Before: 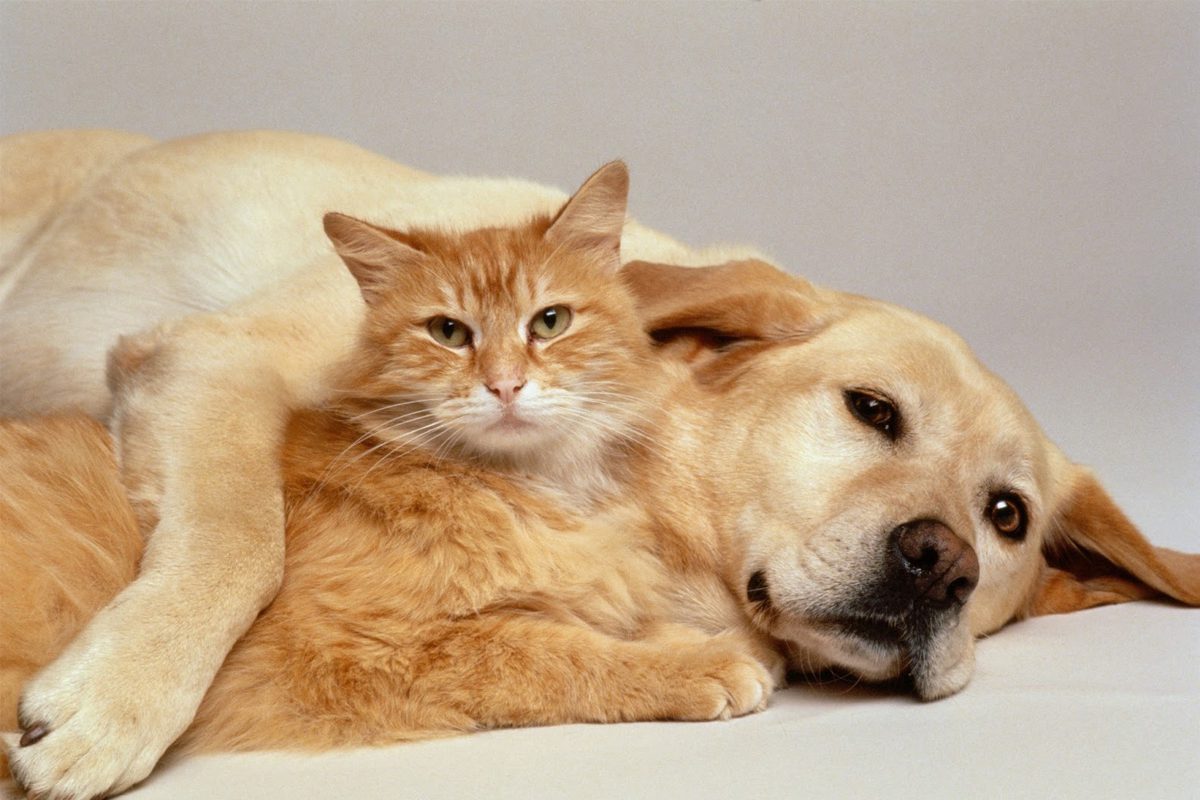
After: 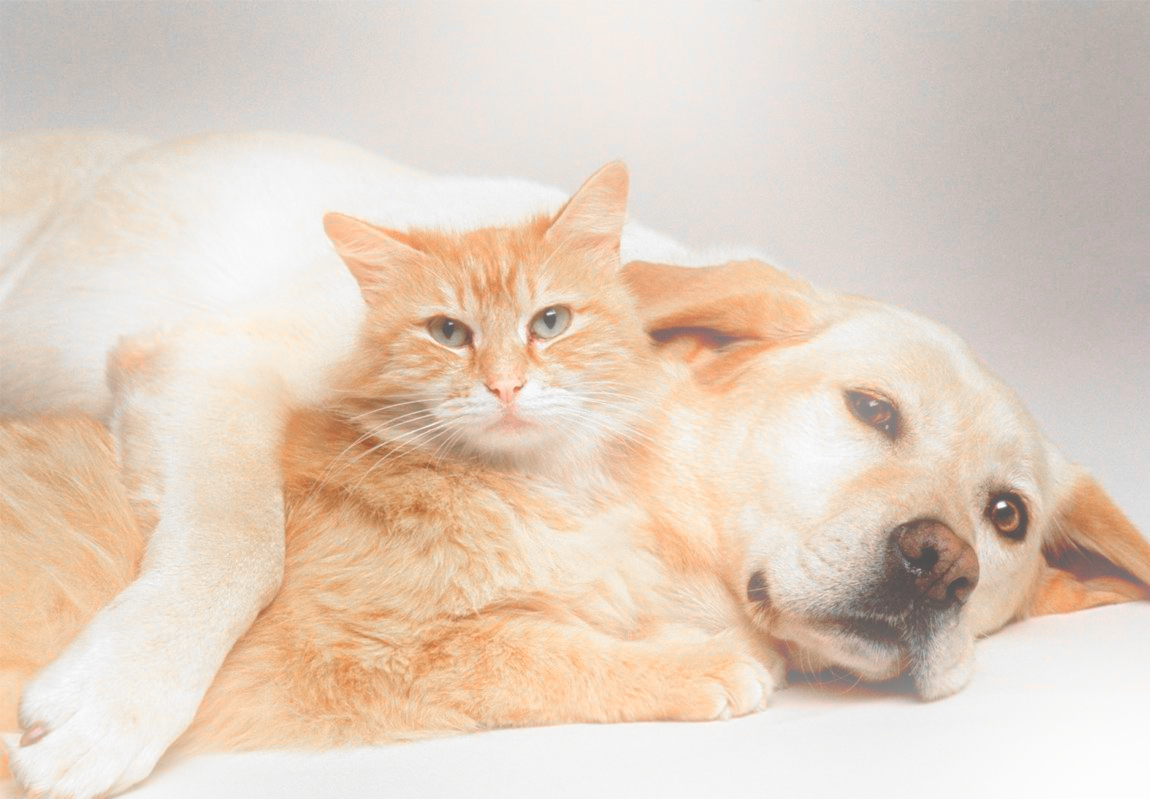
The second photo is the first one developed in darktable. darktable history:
bloom: on, module defaults
crop: right 4.126%, bottom 0.031%
color zones: curves: ch0 [(0, 0.65) (0.096, 0.644) (0.221, 0.539) (0.429, 0.5) (0.571, 0.5) (0.714, 0.5) (0.857, 0.5) (1, 0.65)]; ch1 [(0, 0.5) (0.143, 0.5) (0.257, -0.002) (0.429, 0.04) (0.571, -0.001) (0.714, -0.015) (0.857, 0.024) (1, 0.5)]
